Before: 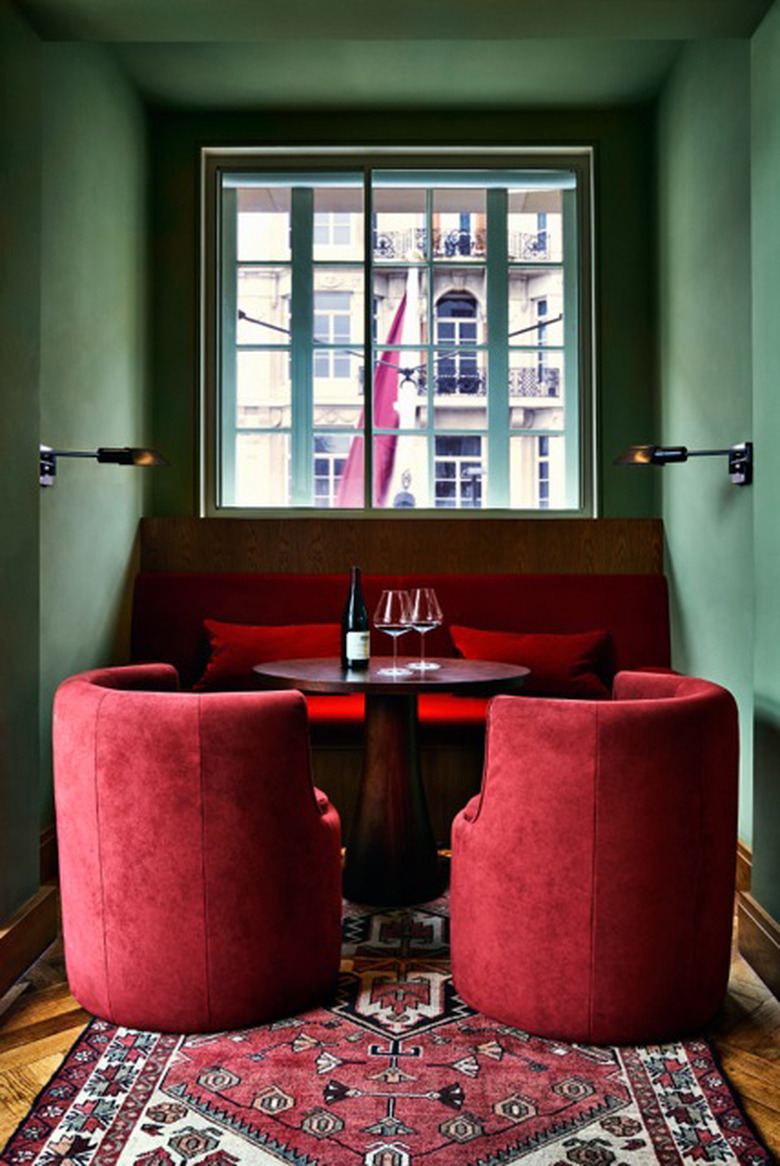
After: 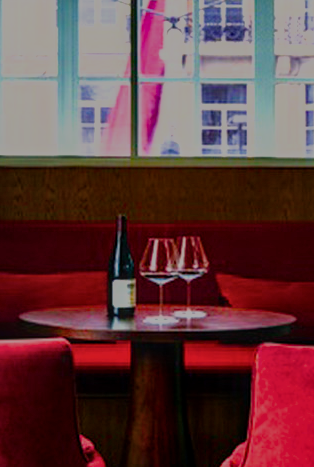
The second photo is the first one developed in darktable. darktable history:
local contrast: on, module defaults
filmic rgb: black relative exposure -13 EV, white relative exposure 4.05 EV, target white luminance 85.031%, hardness 6.29, latitude 42.52%, contrast 0.868, shadows ↔ highlights balance 8.32%, iterations of high-quality reconstruction 0
contrast equalizer: y [[0.439, 0.44, 0.442, 0.457, 0.493, 0.498], [0.5 ×6], [0.5 ×6], [0 ×6], [0 ×6]]
crop: left 30.101%, top 30.221%, right 29.627%, bottom 29.651%
color balance rgb: highlights gain › chroma 1.651%, highlights gain › hue 57.08°, perceptual saturation grading › global saturation 34.946%, perceptual saturation grading › highlights -29.845%, perceptual saturation grading › shadows 36.046%, perceptual brilliance grading › global brilliance 1.932%, perceptual brilliance grading › highlights -3.5%
